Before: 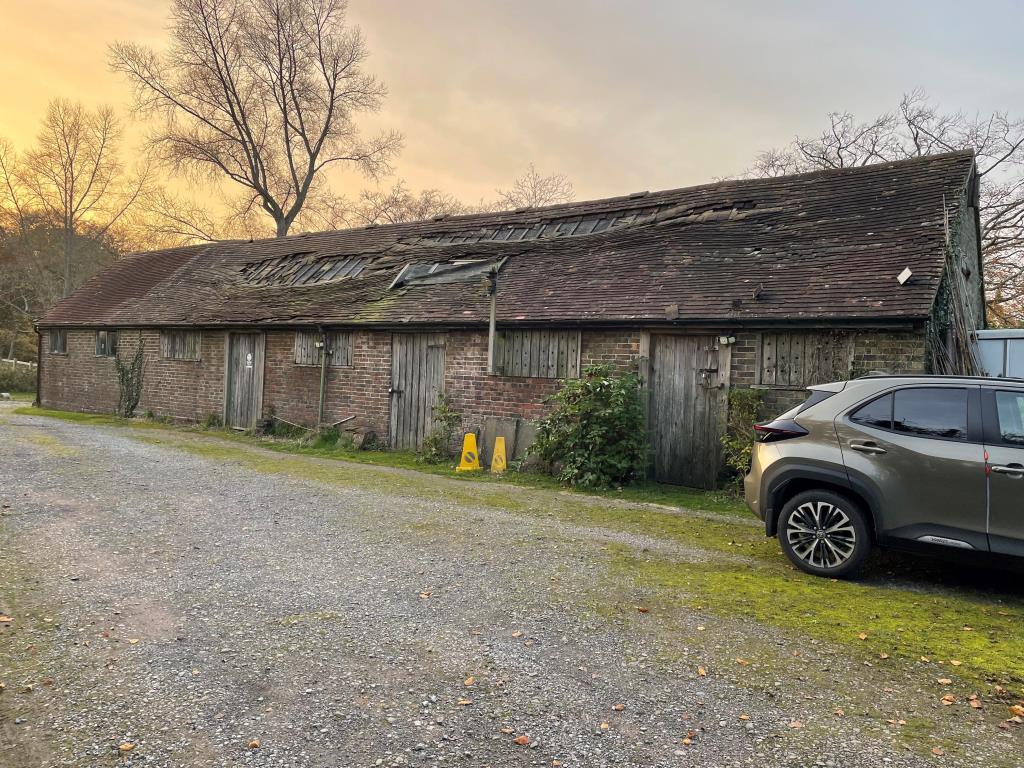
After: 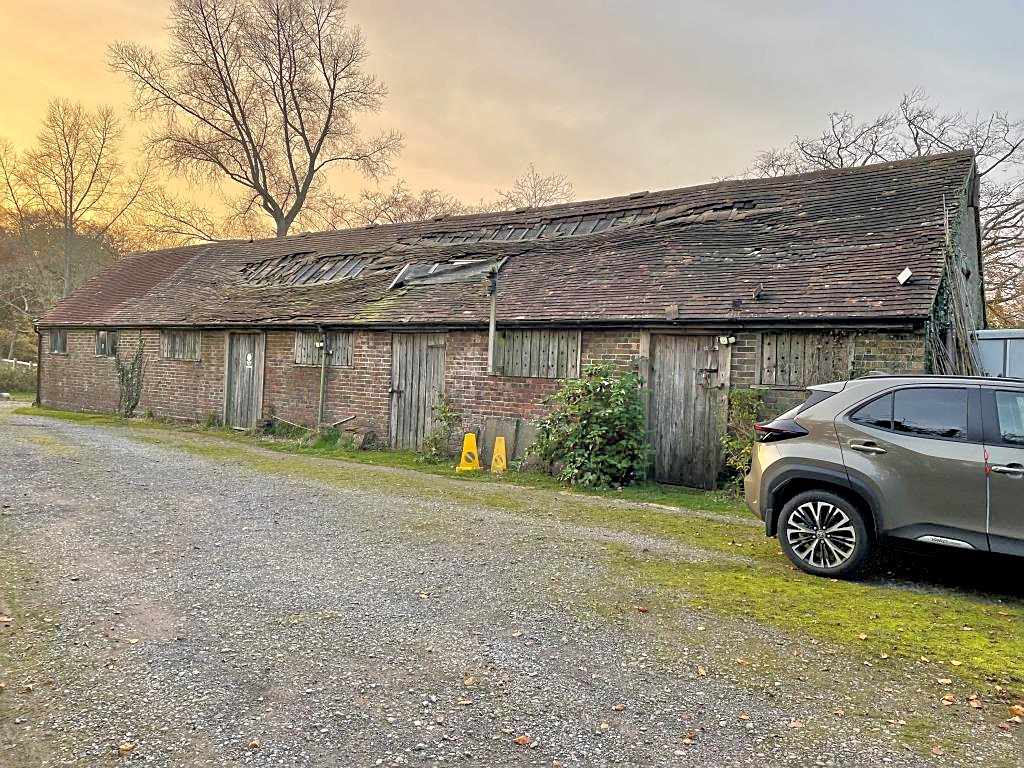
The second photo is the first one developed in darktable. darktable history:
sharpen: on, module defaults
exposure: black level correction 0.002, compensate exposure bias true, compensate highlight preservation false
tone equalizer: -7 EV 0.146 EV, -6 EV 0.581 EV, -5 EV 1.15 EV, -4 EV 1.32 EV, -3 EV 1.14 EV, -2 EV 0.6 EV, -1 EV 0.16 EV
color zones: curves: ch0 [(0, 0.5) (0.143, 0.5) (0.286, 0.5) (0.429, 0.5) (0.571, 0.5) (0.714, 0.476) (0.857, 0.5) (1, 0.5)]; ch2 [(0, 0.5) (0.143, 0.5) (0.286, 0.5) (0.429, 0.5) (0.571, 0.5) (0.714, 0.487) (0.857, 0.5) (1, 0.5)]
